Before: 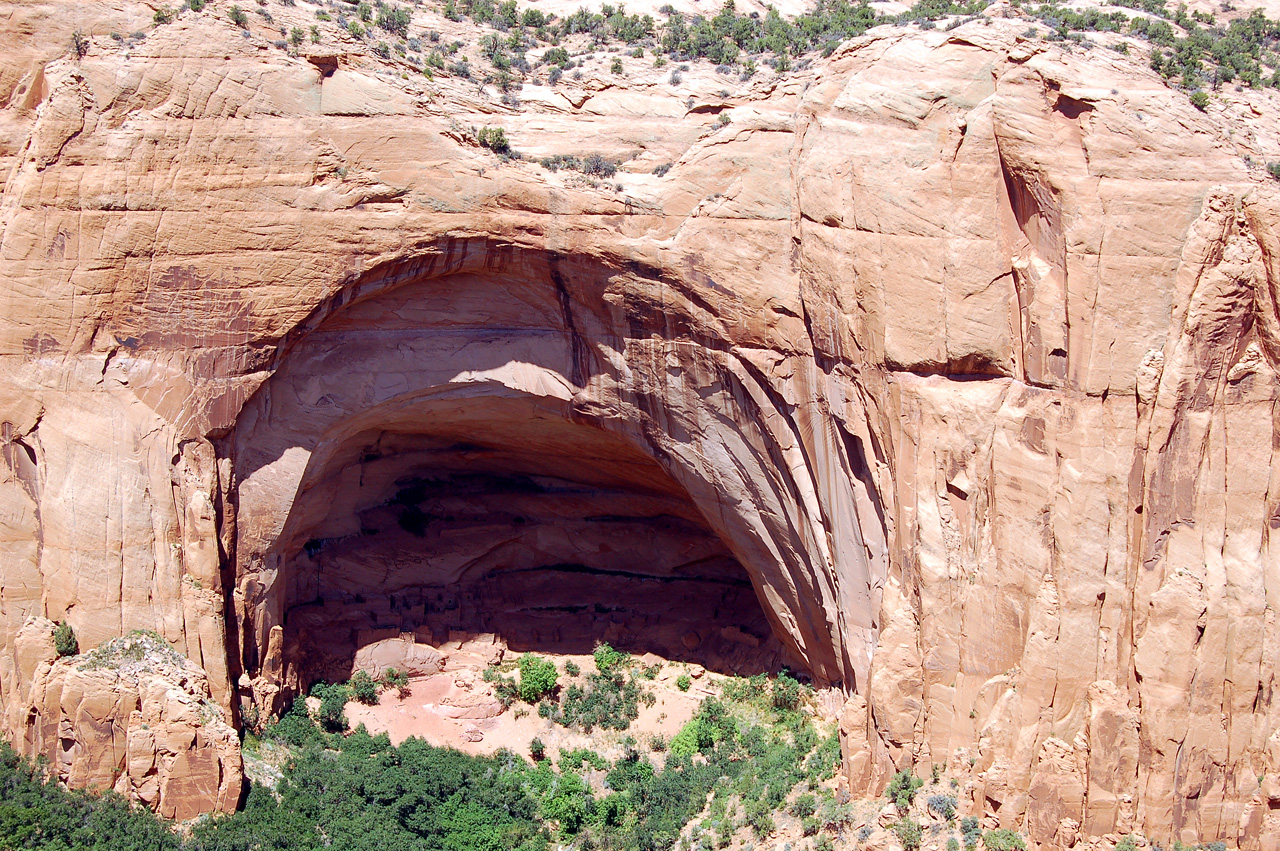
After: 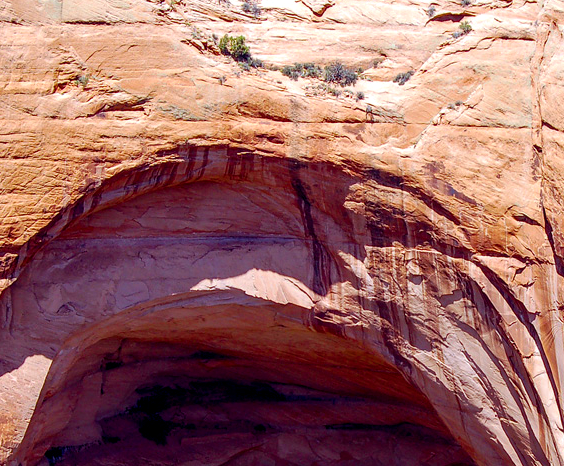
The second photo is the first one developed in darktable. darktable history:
color balance rgb: linear chroma grading › global chroma 15%, perceptual saturation grading › global saturation 30%
crop: left 20.248%, top 10.86%, right 35.675%, bottom 34.321%
local contrast: on, module defaults
